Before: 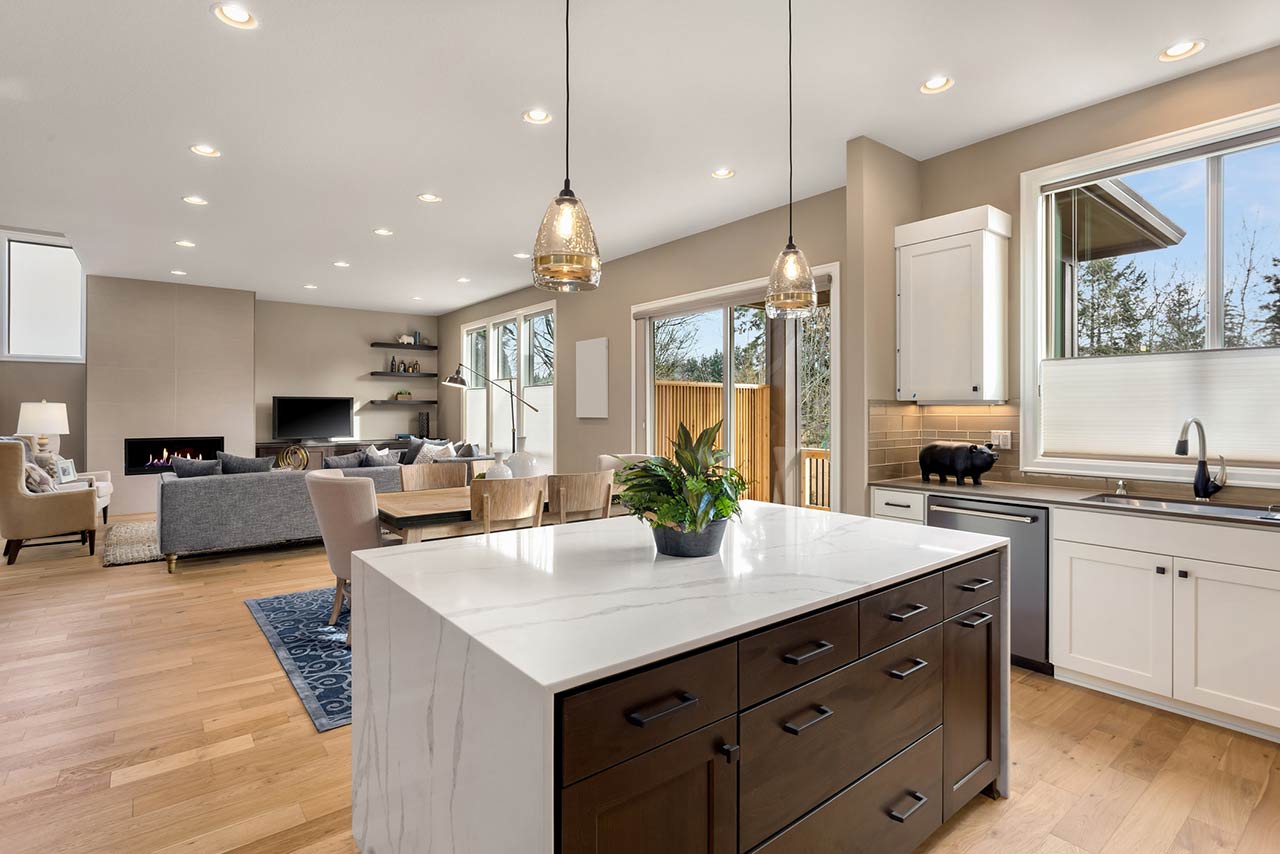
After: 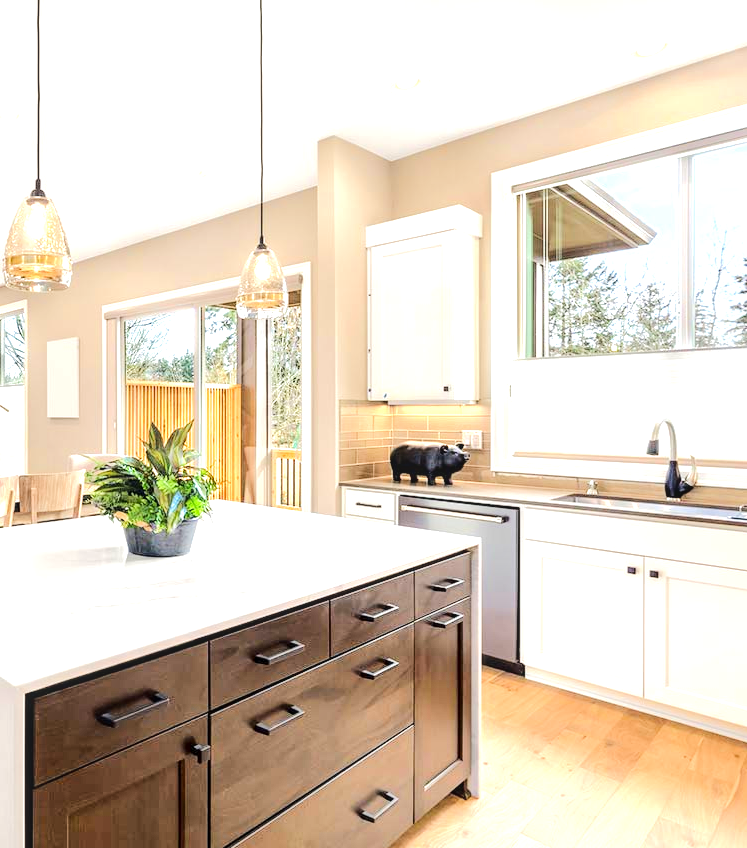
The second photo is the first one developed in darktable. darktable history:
tone equalizer: -7 EV 0.14 EV, -6 EV 0.571 EV, -5 EV 1.14 EV, -4 EV 1.31 EV, -3 EV 1.13 EV, -2 EV 0.6 EV, -1 EV 0.159 EV, edges refinement/feathering 500, mask exposure compensation -1.57 EV, preserve details no
exposure: exposure 1 EV, compensate exposure bias true, compensate highlight preservation false
crop: left 41.37%
local contrast: on, module defaults
